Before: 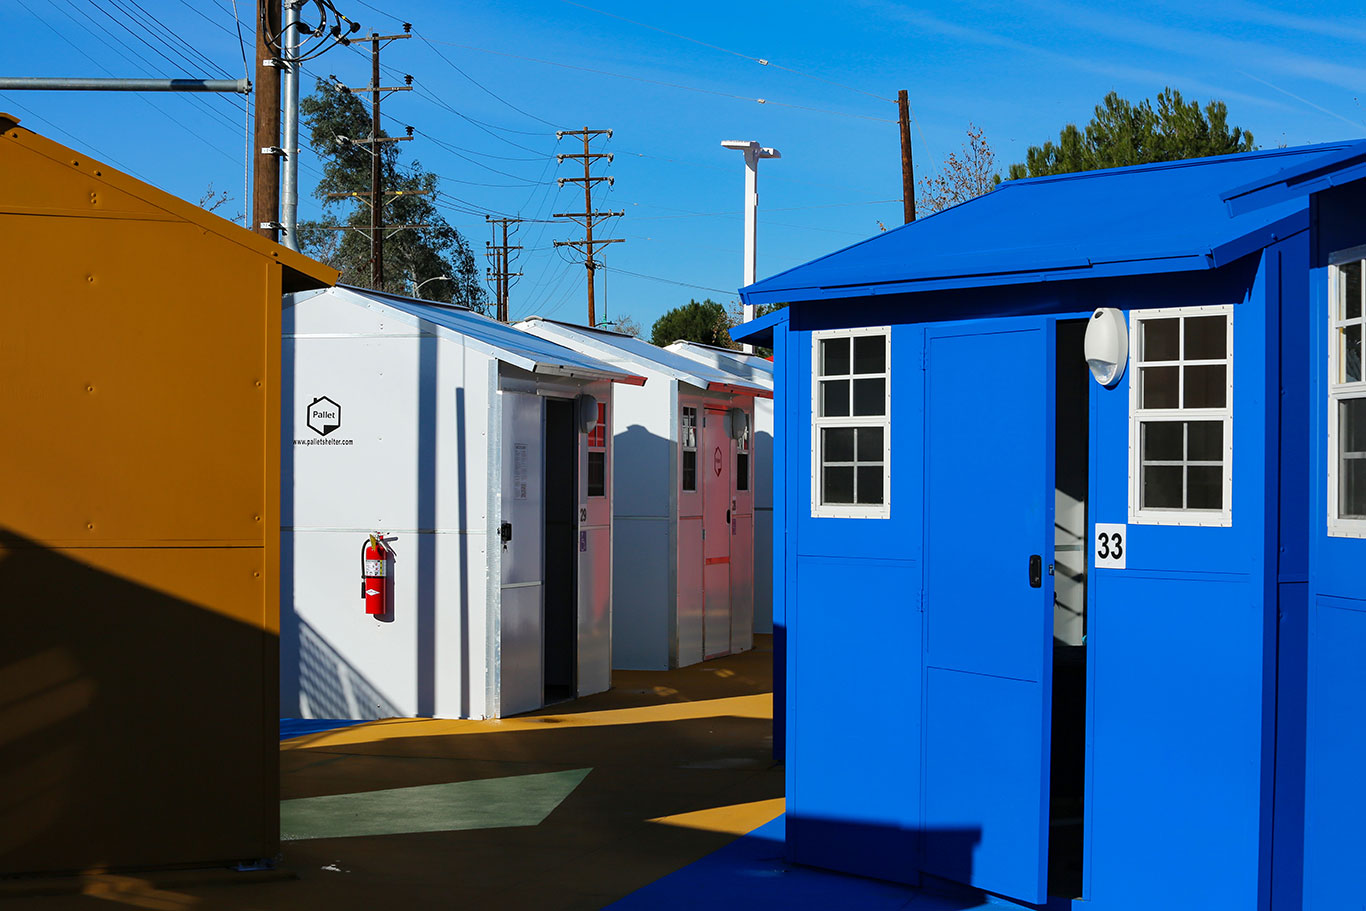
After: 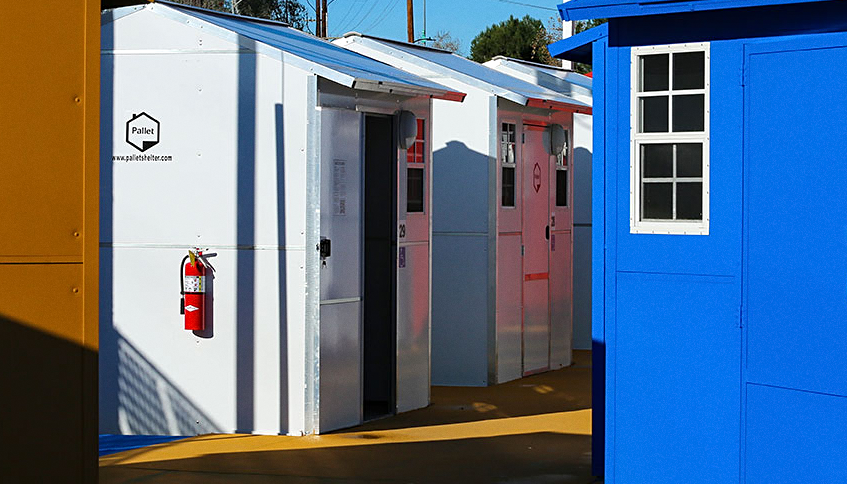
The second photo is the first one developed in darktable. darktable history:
crop: left 13.312%, top 31.28%, right 24.627%, bottom 15.582%
sharpen: amount 0.2
grain: coarseness 0.09 ISO, strength 10%
exposure: exposure 0.127 EV, compensate highlight preservation false
